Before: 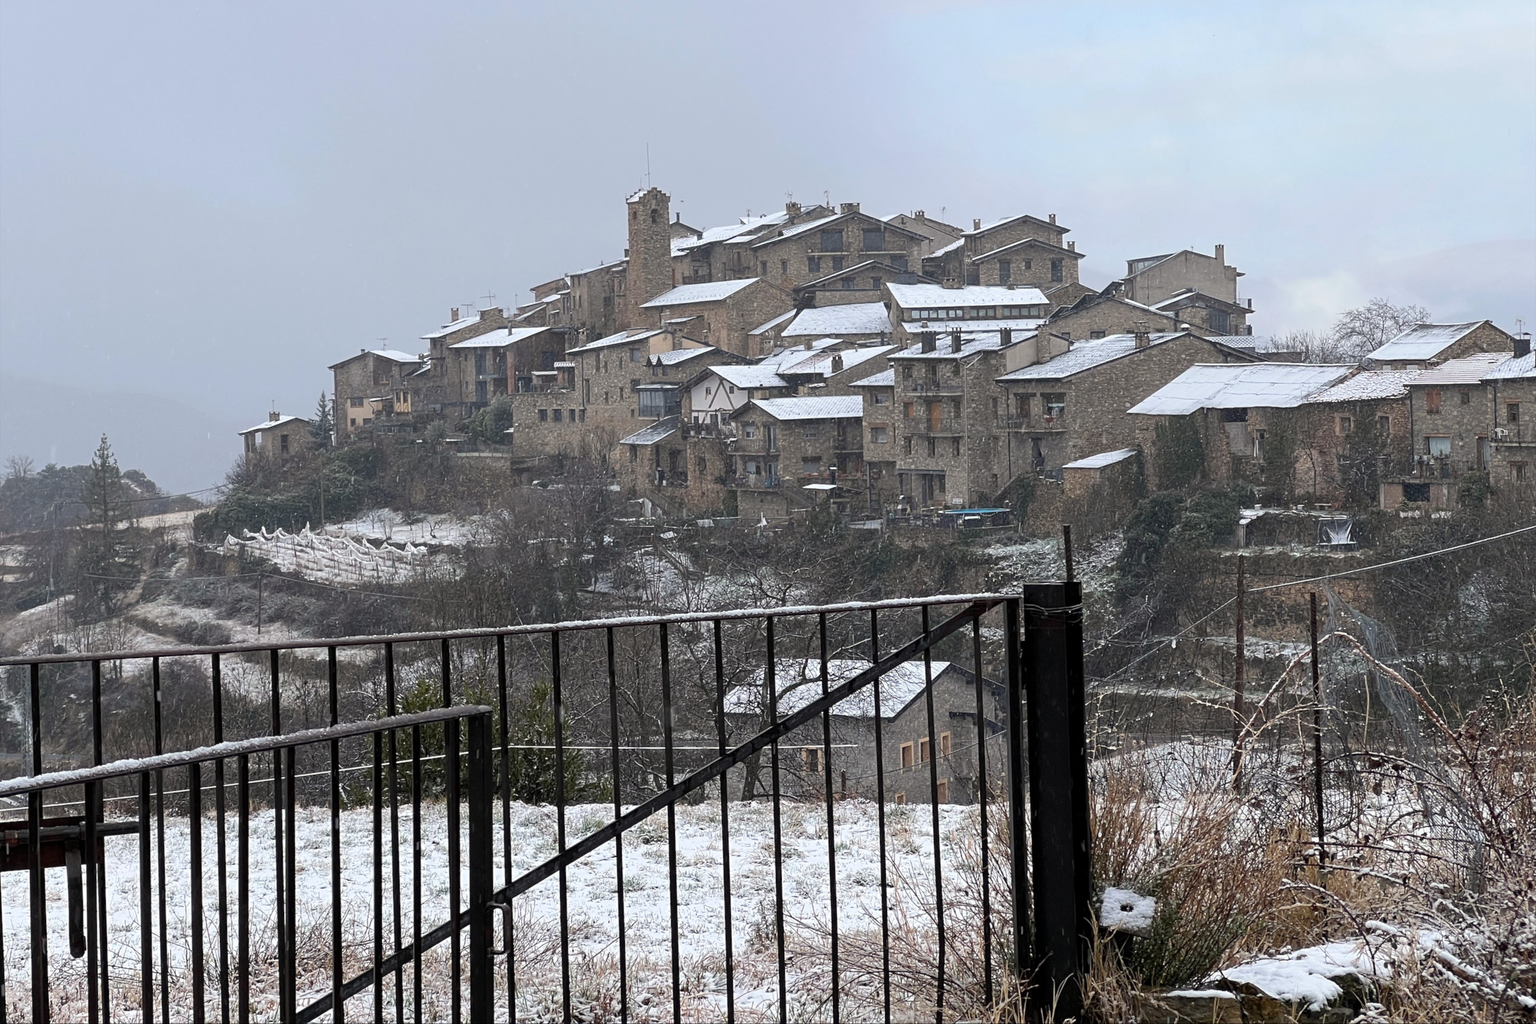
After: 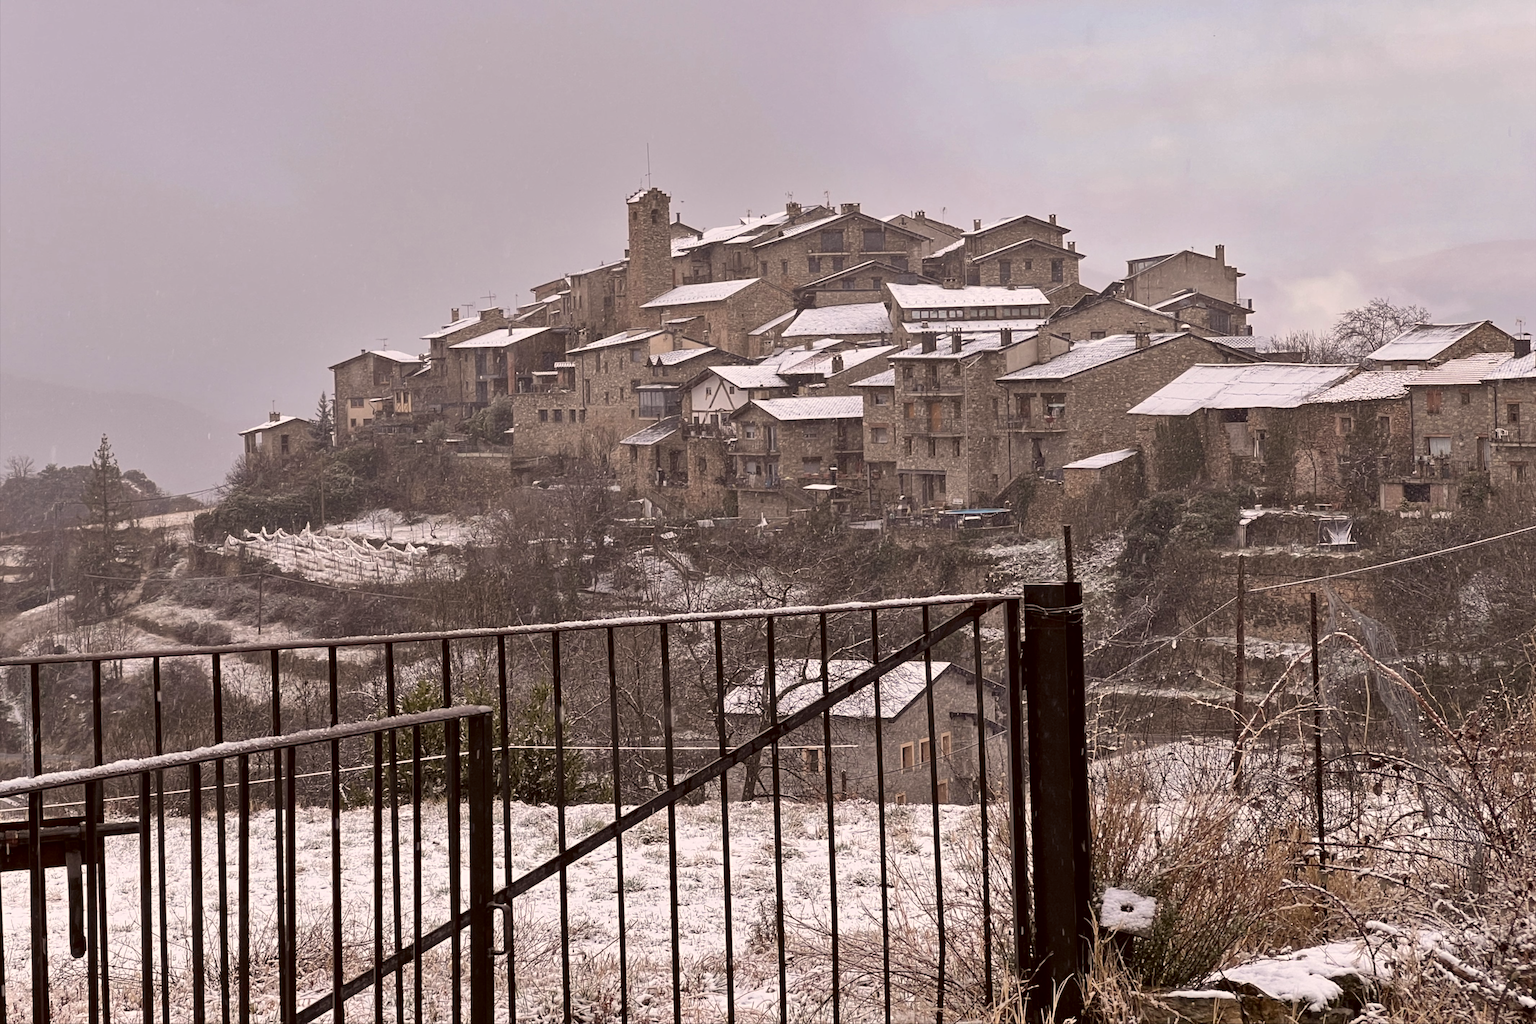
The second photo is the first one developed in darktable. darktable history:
color correction: highlights a* 10.17, highlights b* 9.76, shadows a* 8.18, shadows b* 7.7, saturation 0.805
shadows and highlights: soften with gaussian
